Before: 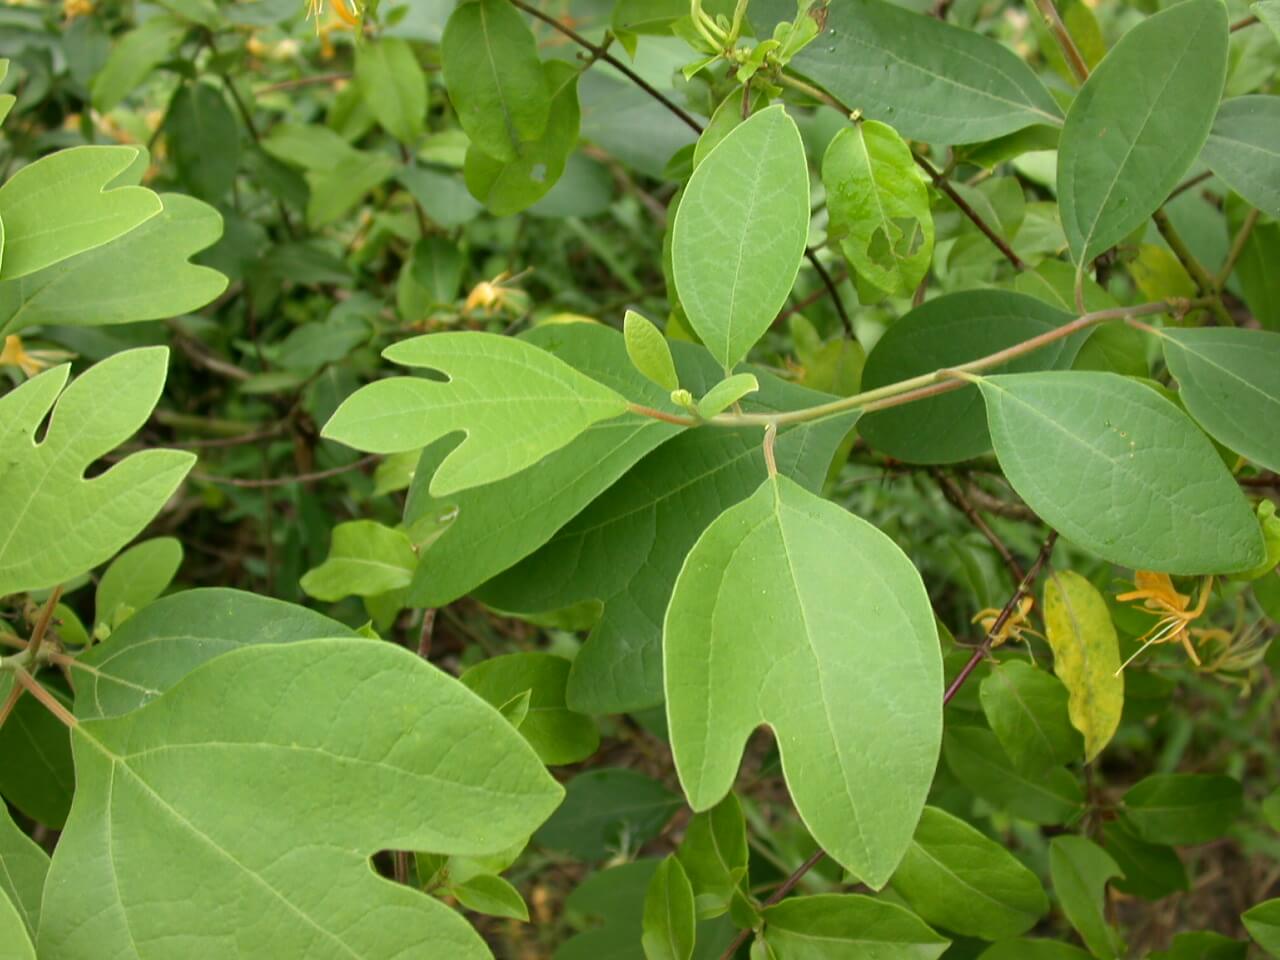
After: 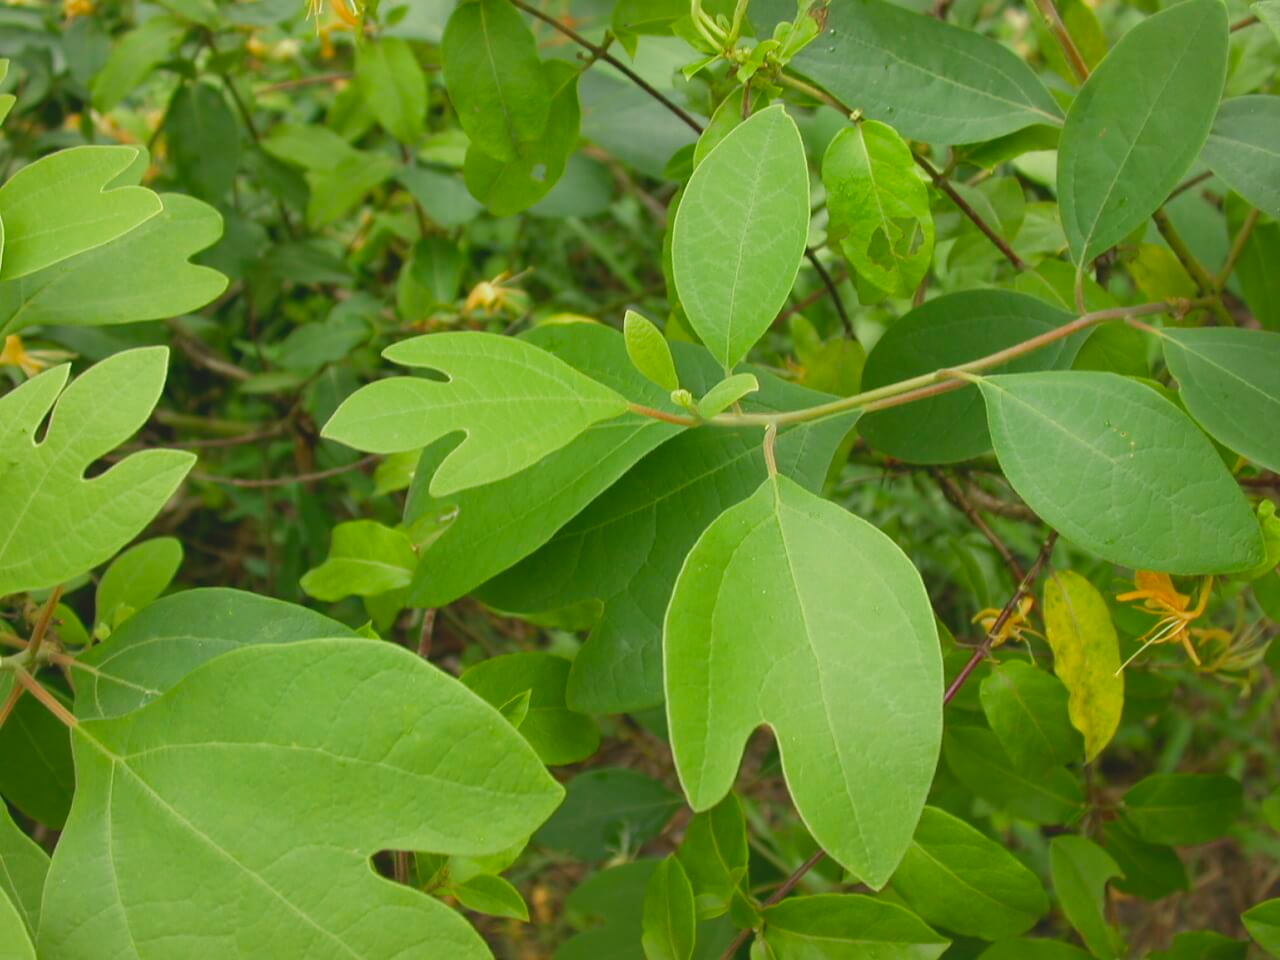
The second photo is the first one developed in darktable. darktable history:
shadows and highlights: shadows 0, highlights 40
contrast brightness saturation: contrast -0.19, saturation 0.19
split-toning: shadows › hue 290.82°, shadows › saturation 0.34, highlights › saturation 0.38, balance 0, compress 50%
